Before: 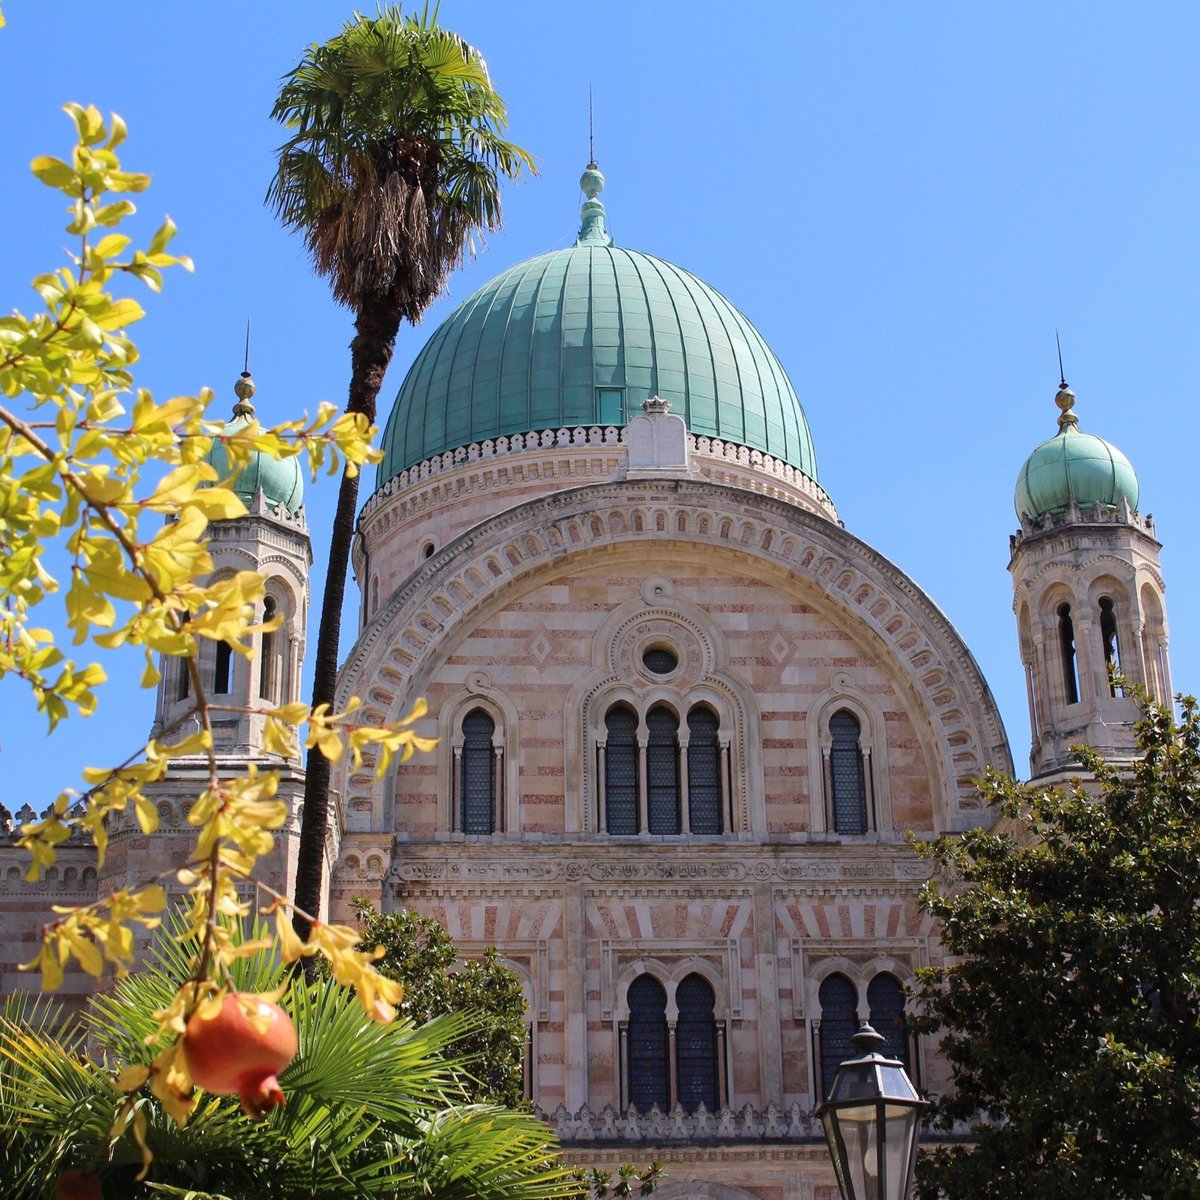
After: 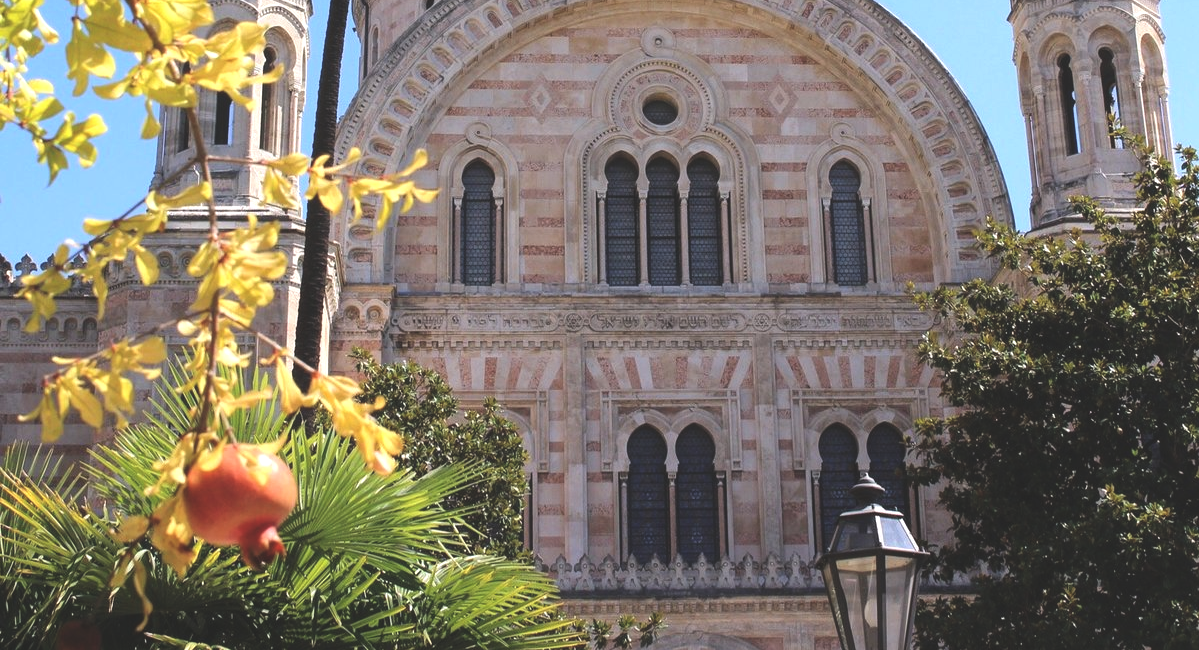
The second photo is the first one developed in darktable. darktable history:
crop and rotate: top 45.815%, right 0.009%
exposure: black level correction -0.022, exposure -0.032 EV, compensate exposure bias true, compensate highlight preservation false
tone equalizer: -8 EV -0.424 EV, -7 EV -0.366 EV, -6 EV -0.371 EV, -5 EV -0.244 EV, -3 EV 0.198 EV, -2 EV 0.347 EV, -1 EV 0.366 EV, +0 EV 0.439 EV
local contrast: highlights 102%, shadows 101%, detail 120%, midtone range 0.2
